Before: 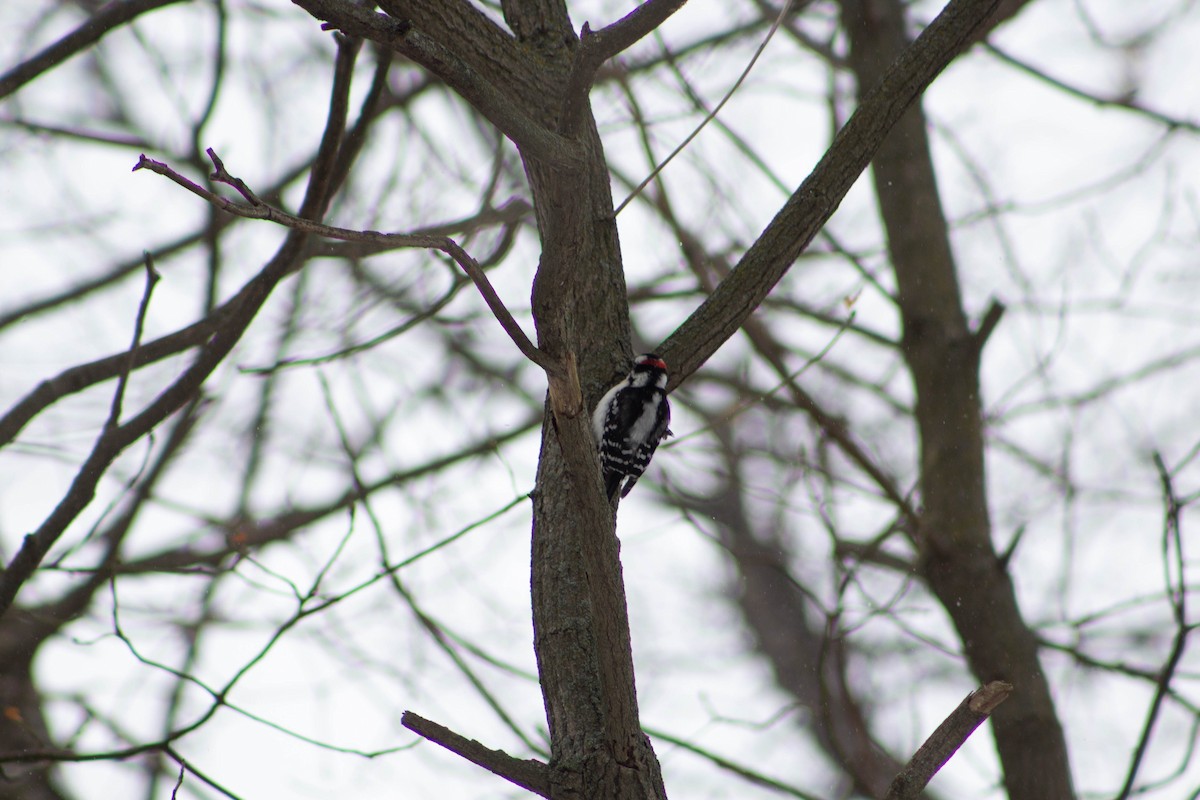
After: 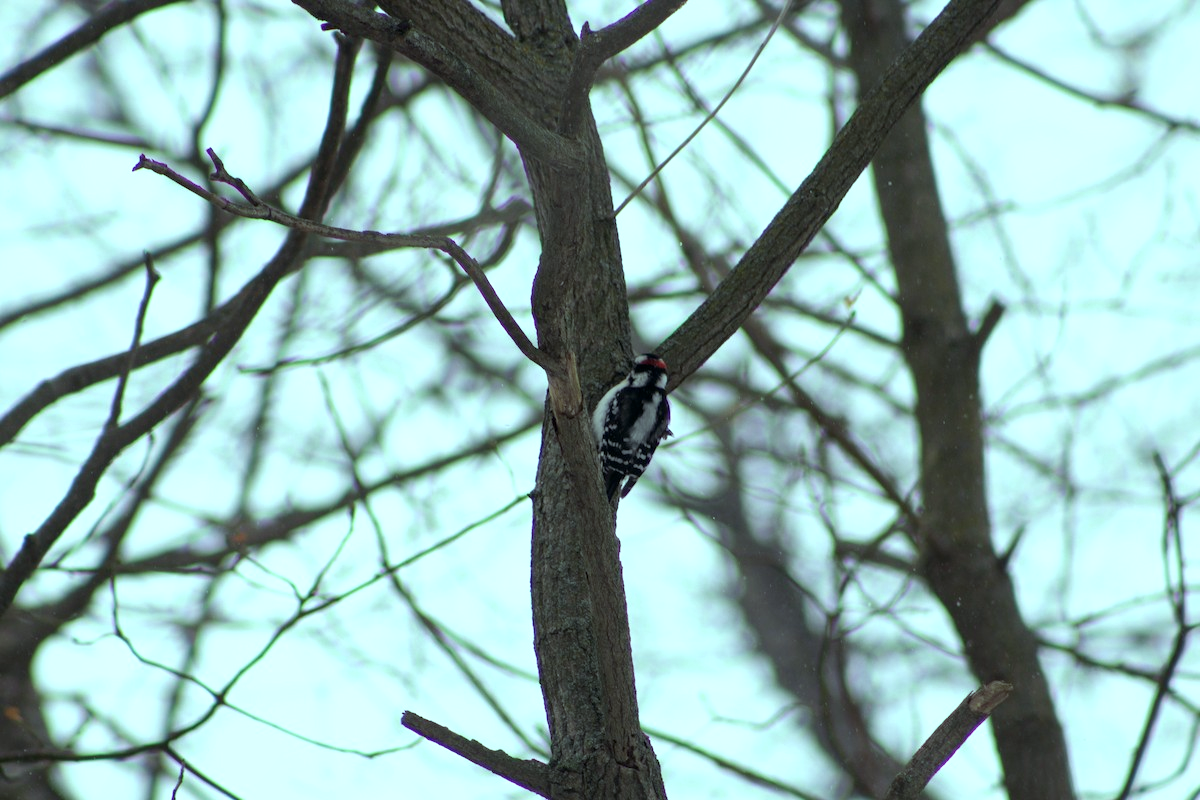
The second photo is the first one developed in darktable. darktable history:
local contrast: mode bilateral grid, contrast 20, coarseness 50, detail 120%, midtone range 0.2
color balance: mode lift, gamma, gain (sRGB), lift [0.997, 0.979, 1.021, 1.011], gamma [1, 1.084, 0.916, 0.998], gain [1, 0.87, 1.13, 1.101], contrast 4.55%, contrast fulcrum 38.24%, output saturation 104.09%
